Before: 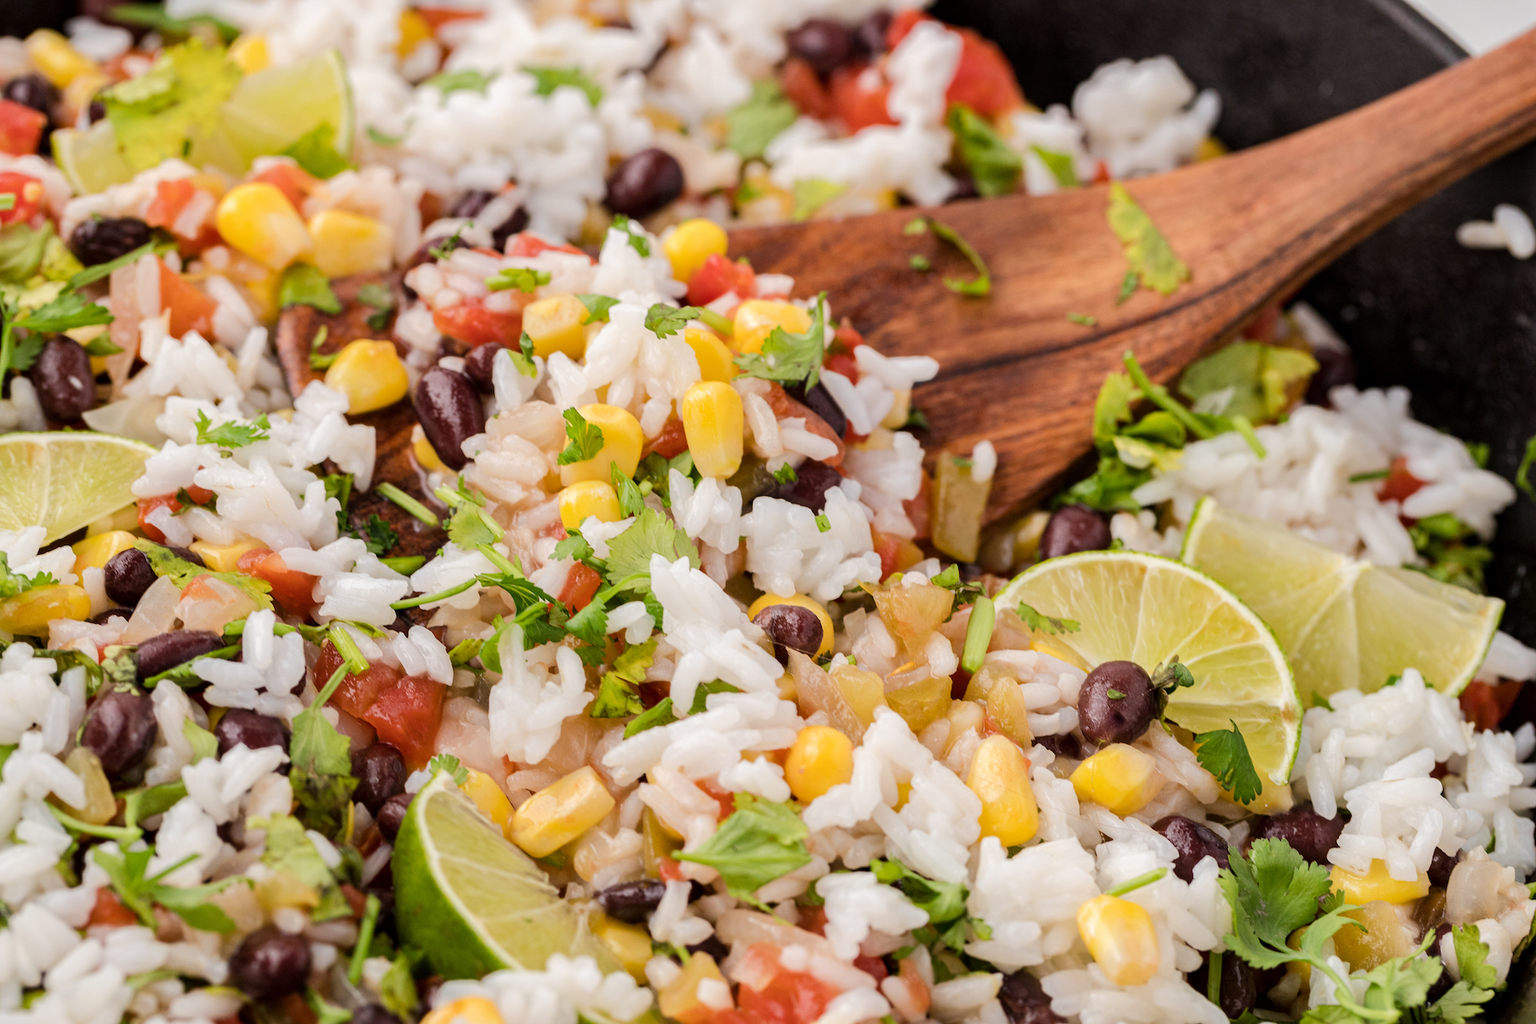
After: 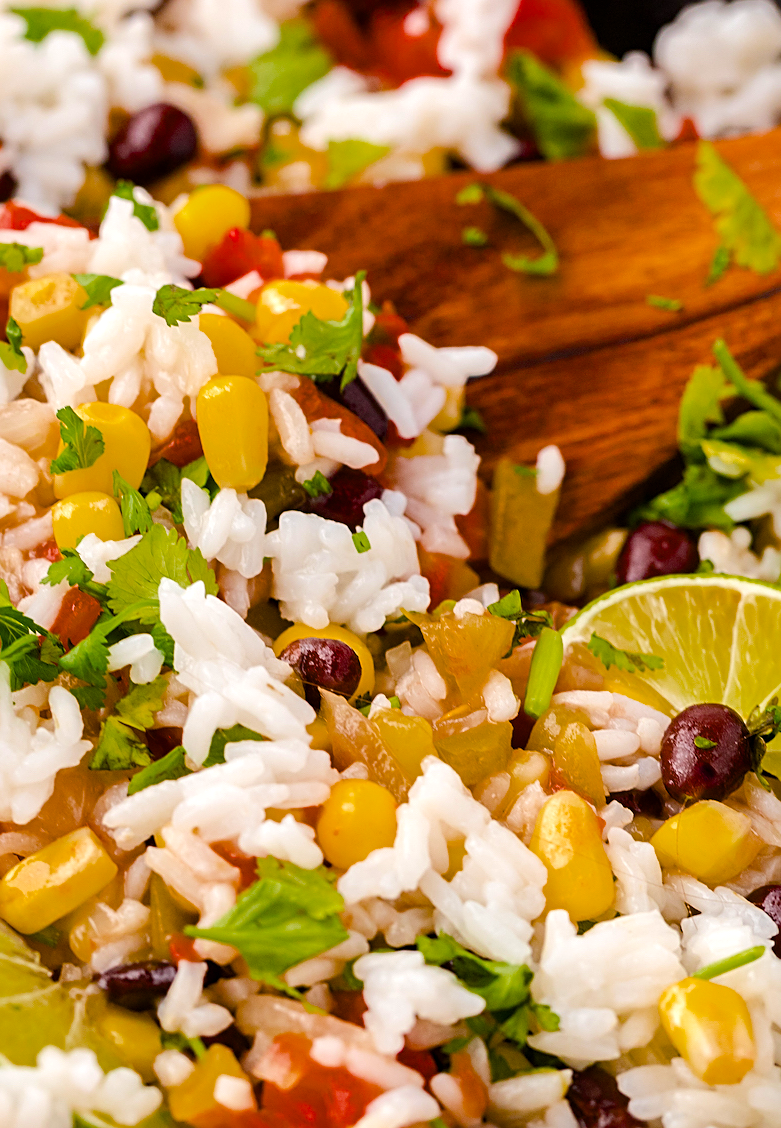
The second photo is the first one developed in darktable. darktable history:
color balance rgb: highlights gain › luminance 17.606%, linear chroma grading › global chroma 12.803%, perceptual saturation grading › global saturation 31.097%, saturation formula JzAzBz (2021)
crop: left 33.555%, top 5.972%, right 23.014%
sharpen: on, module defaults
